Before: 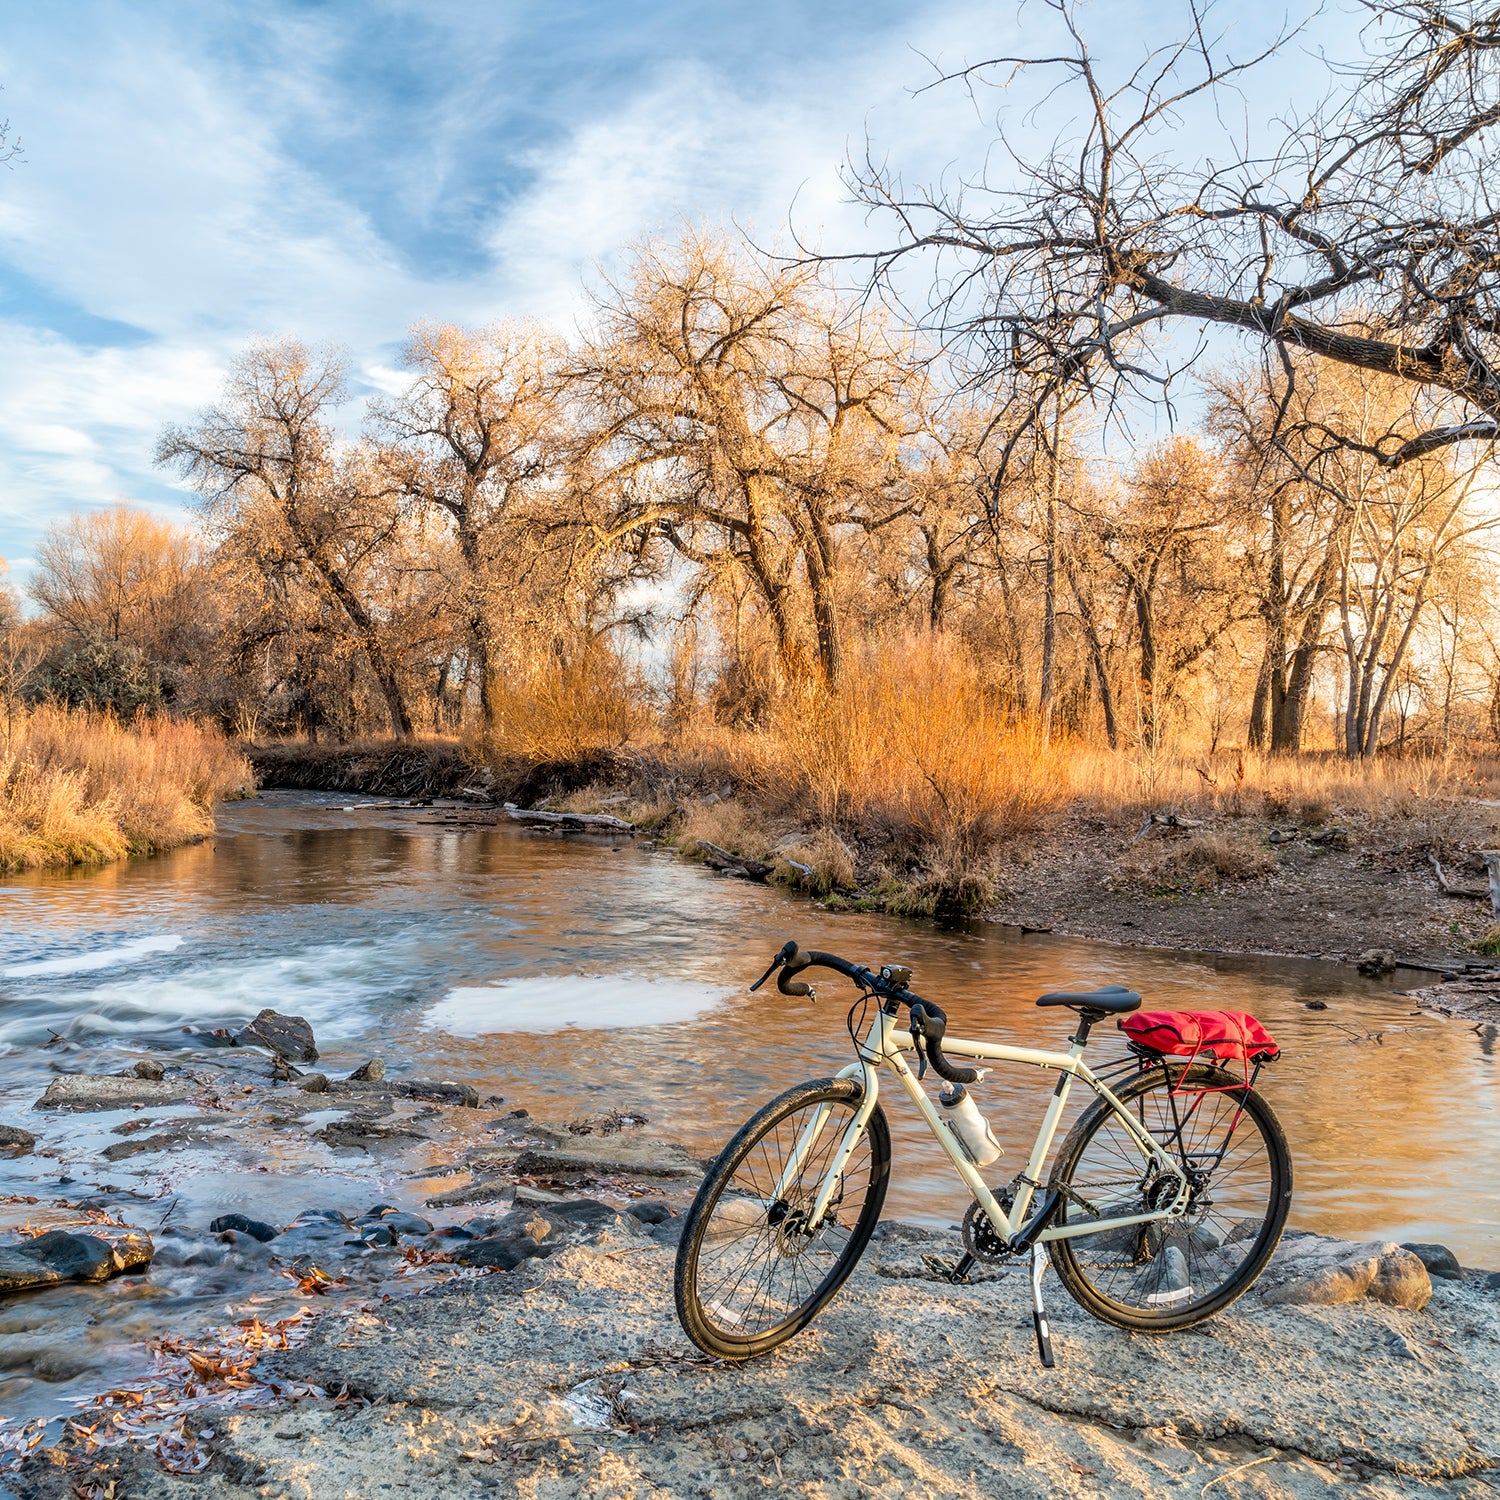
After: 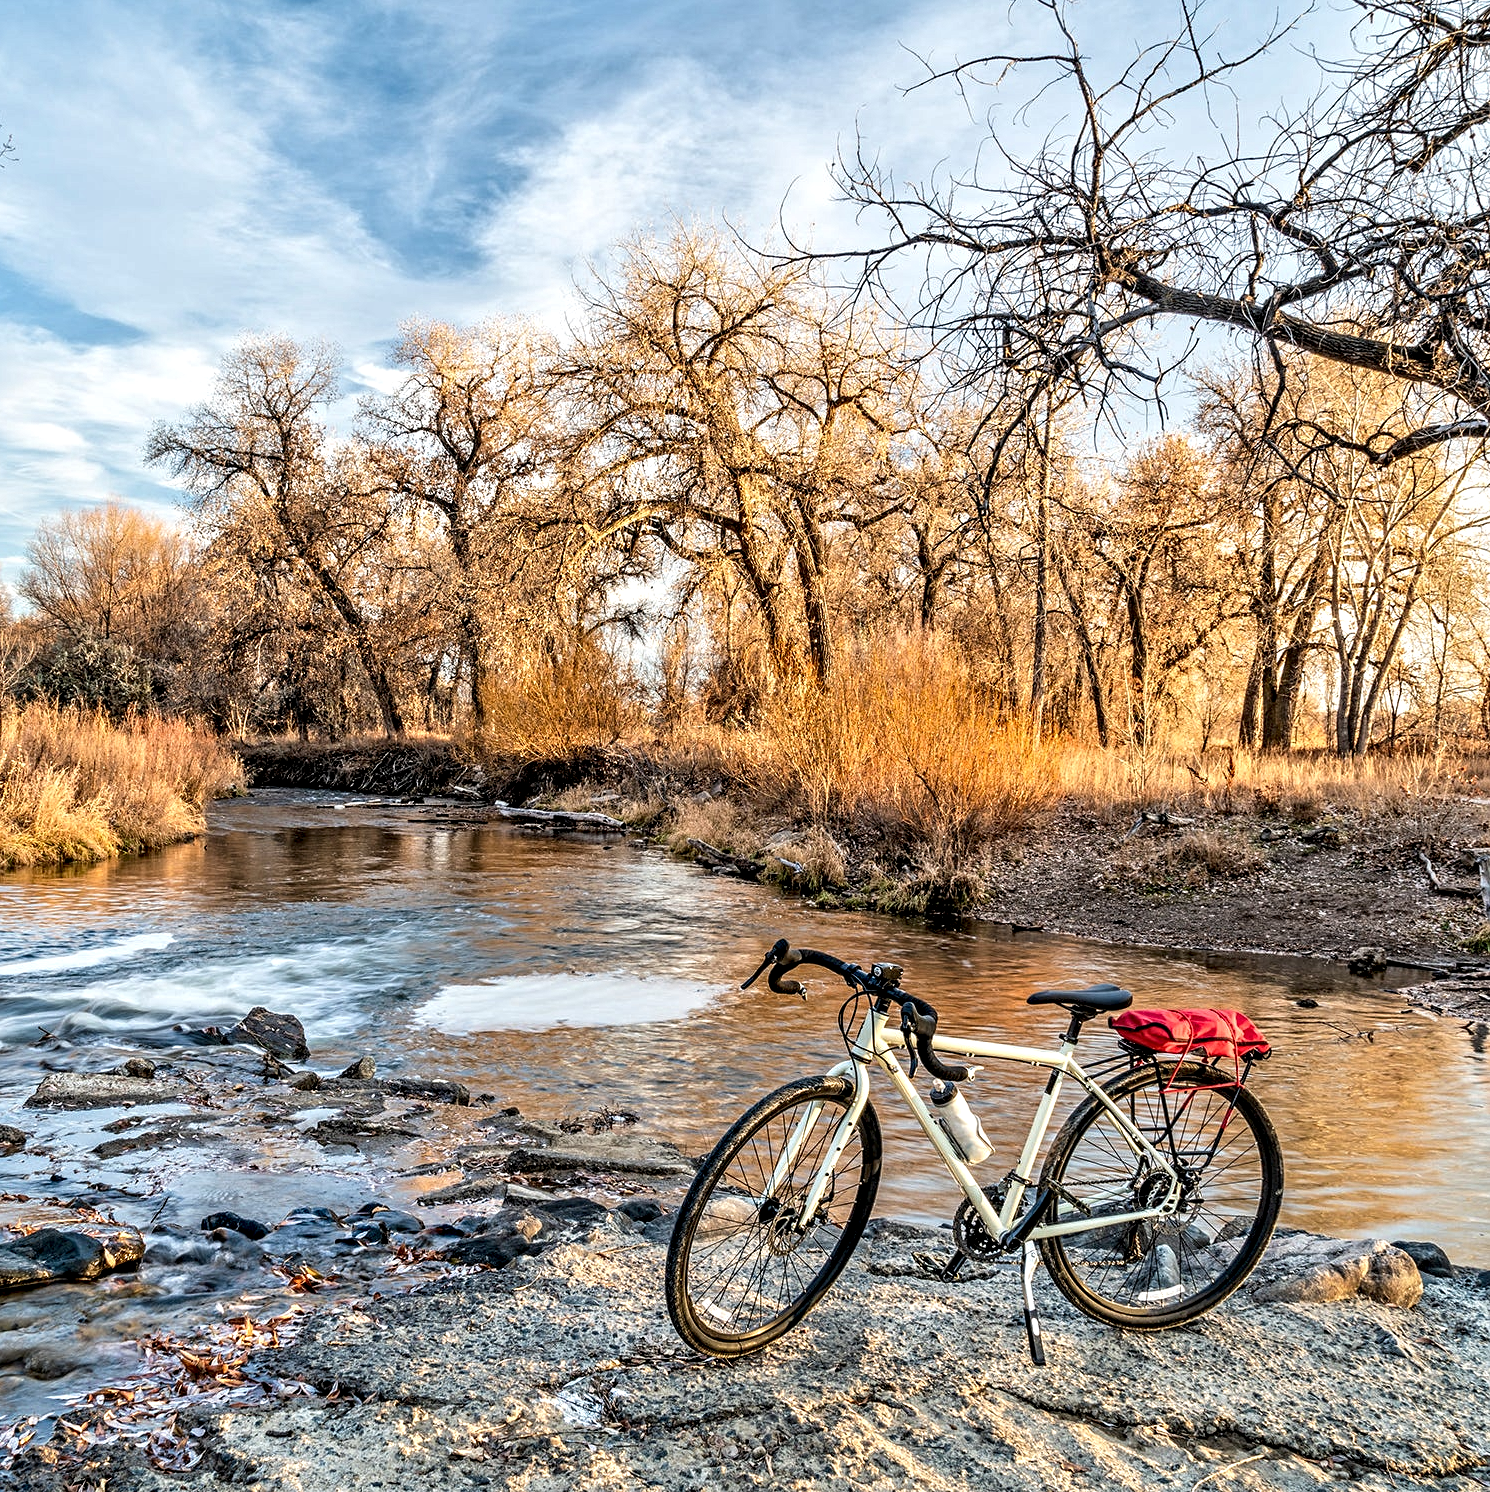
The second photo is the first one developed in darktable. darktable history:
contrast equalizer: octaves 7, y [[0.5, 0.542, 0.583, 0.625, 0.667, 0.708], [0.5 ×6], [0.5 ×6], [0 ×6], [0 ×6]]
crop and rotate: left 0.614%, top 0.179%, bottom 0.309%
